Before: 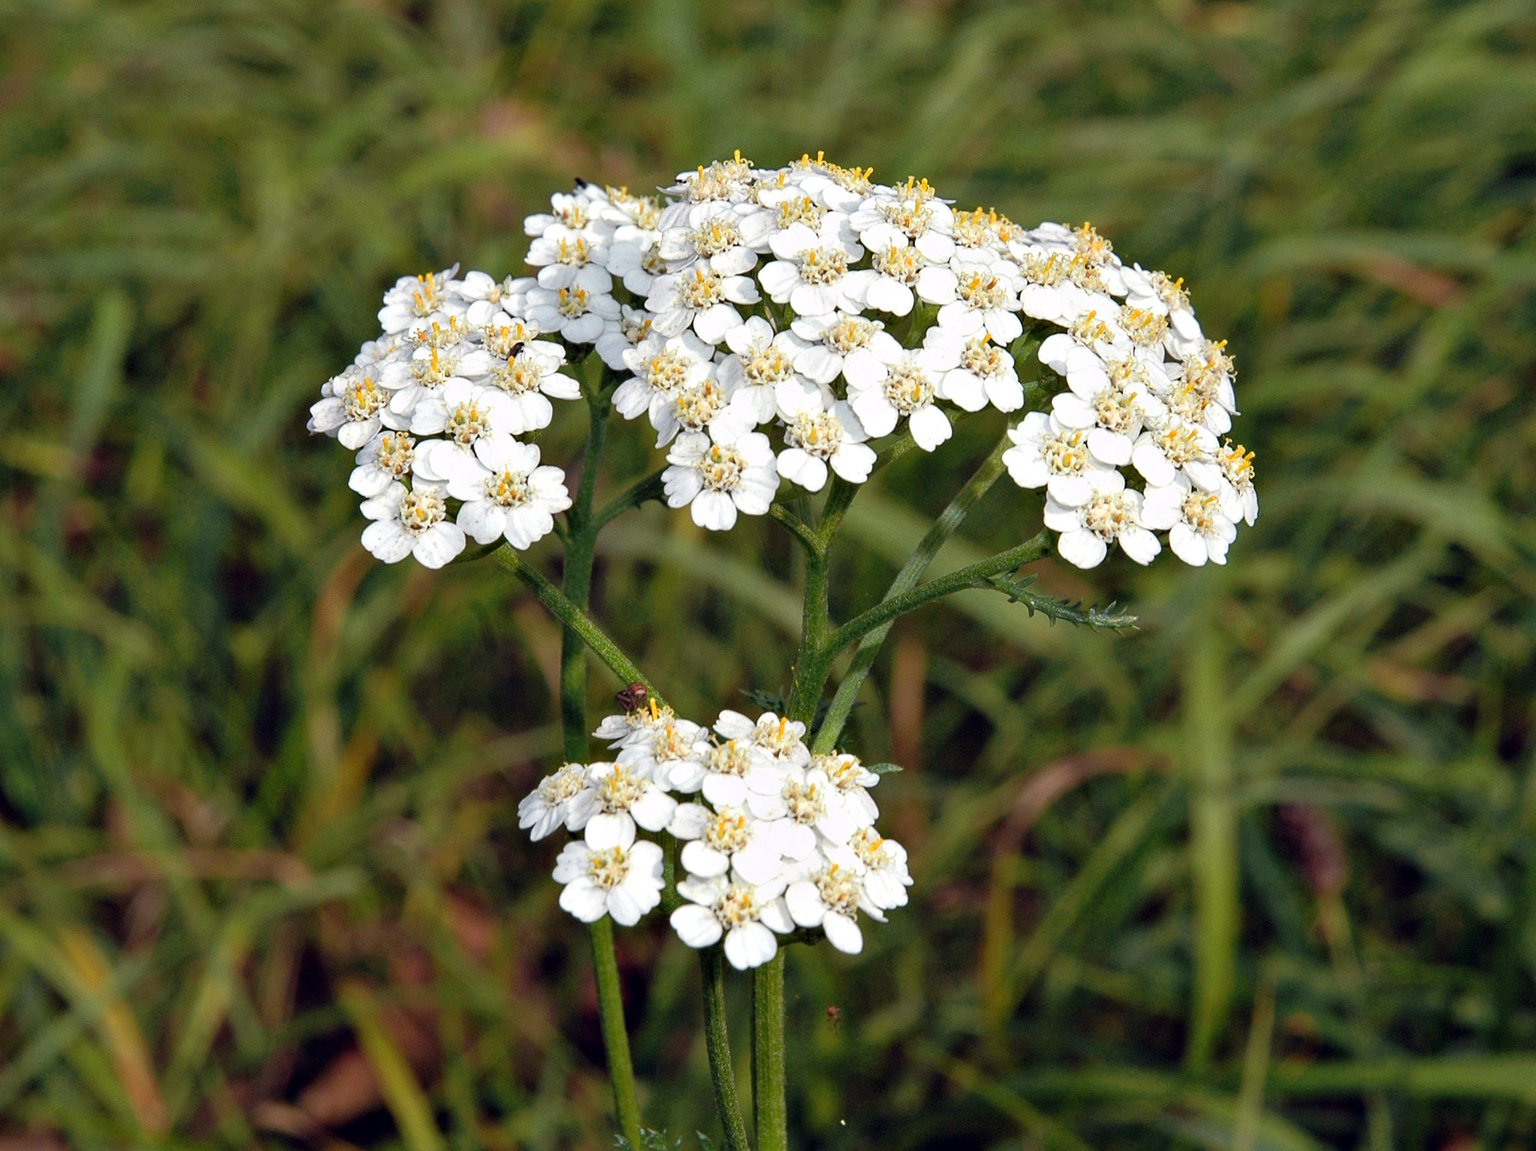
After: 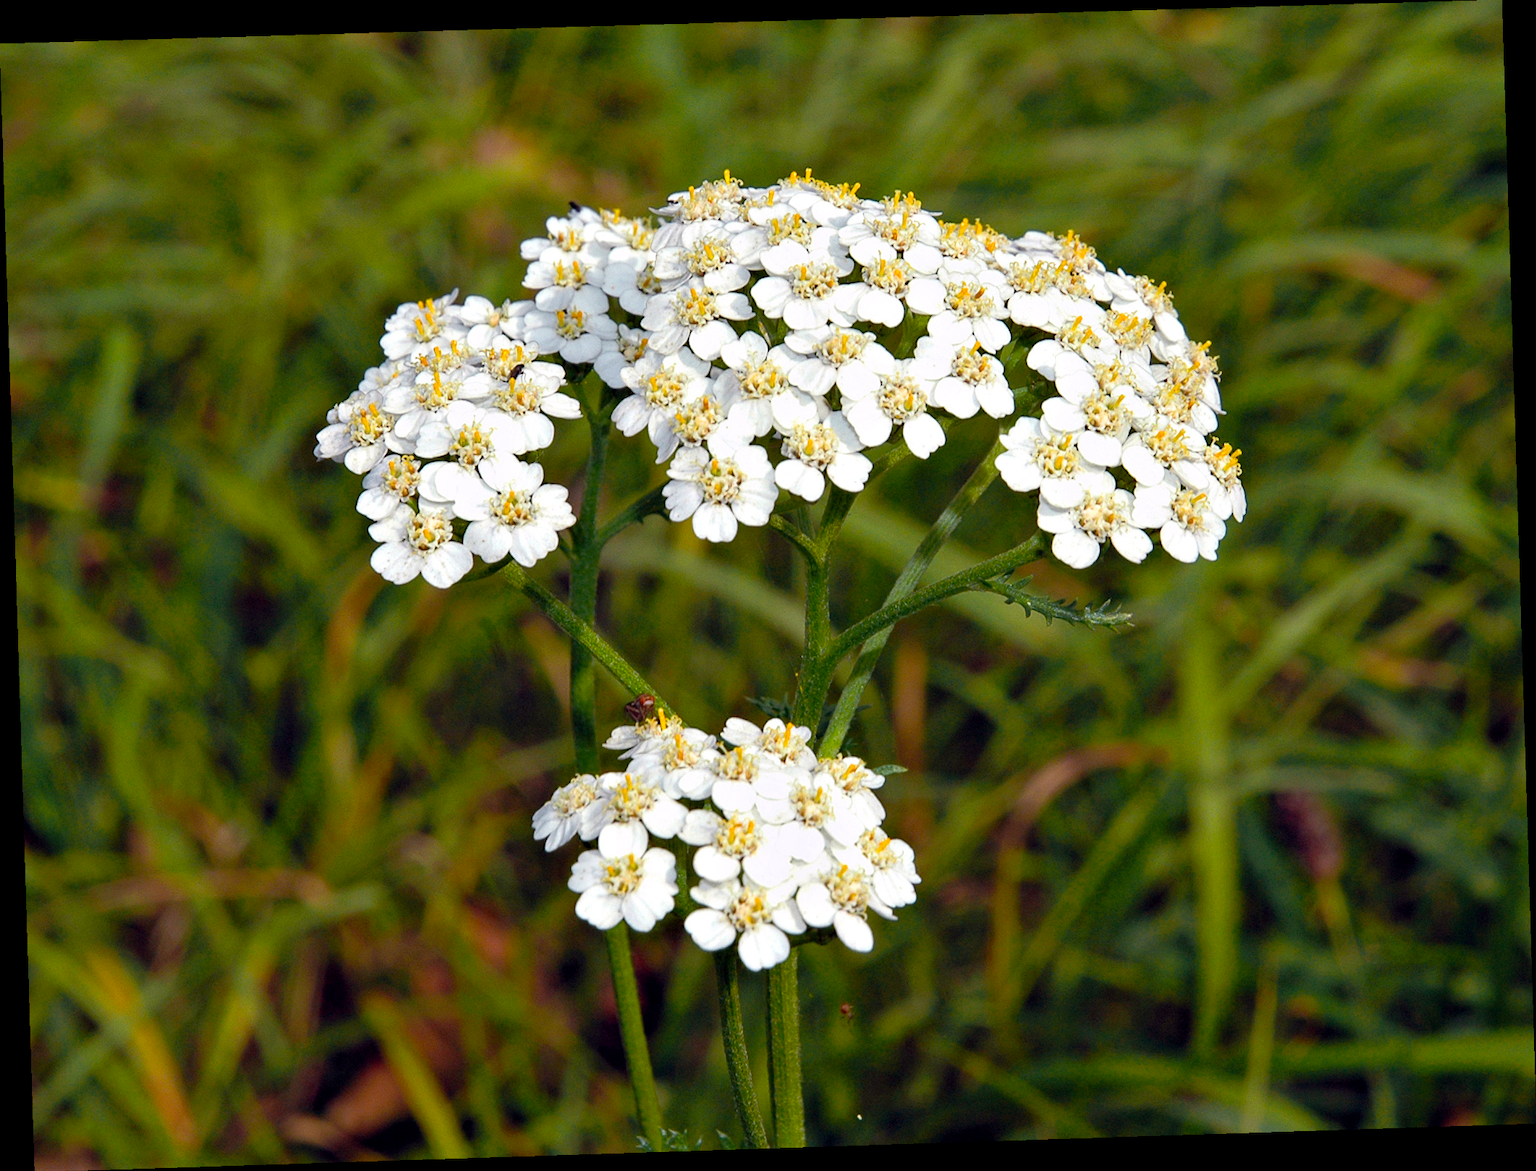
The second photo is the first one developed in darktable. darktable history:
rotate and perspective: rotation -1.77°, lens shift (horizontal) 0.004, automatic cropping off
color balance rgb: perceptual saturation grading › global saturation 34.05%, global vibrance 5.56%
